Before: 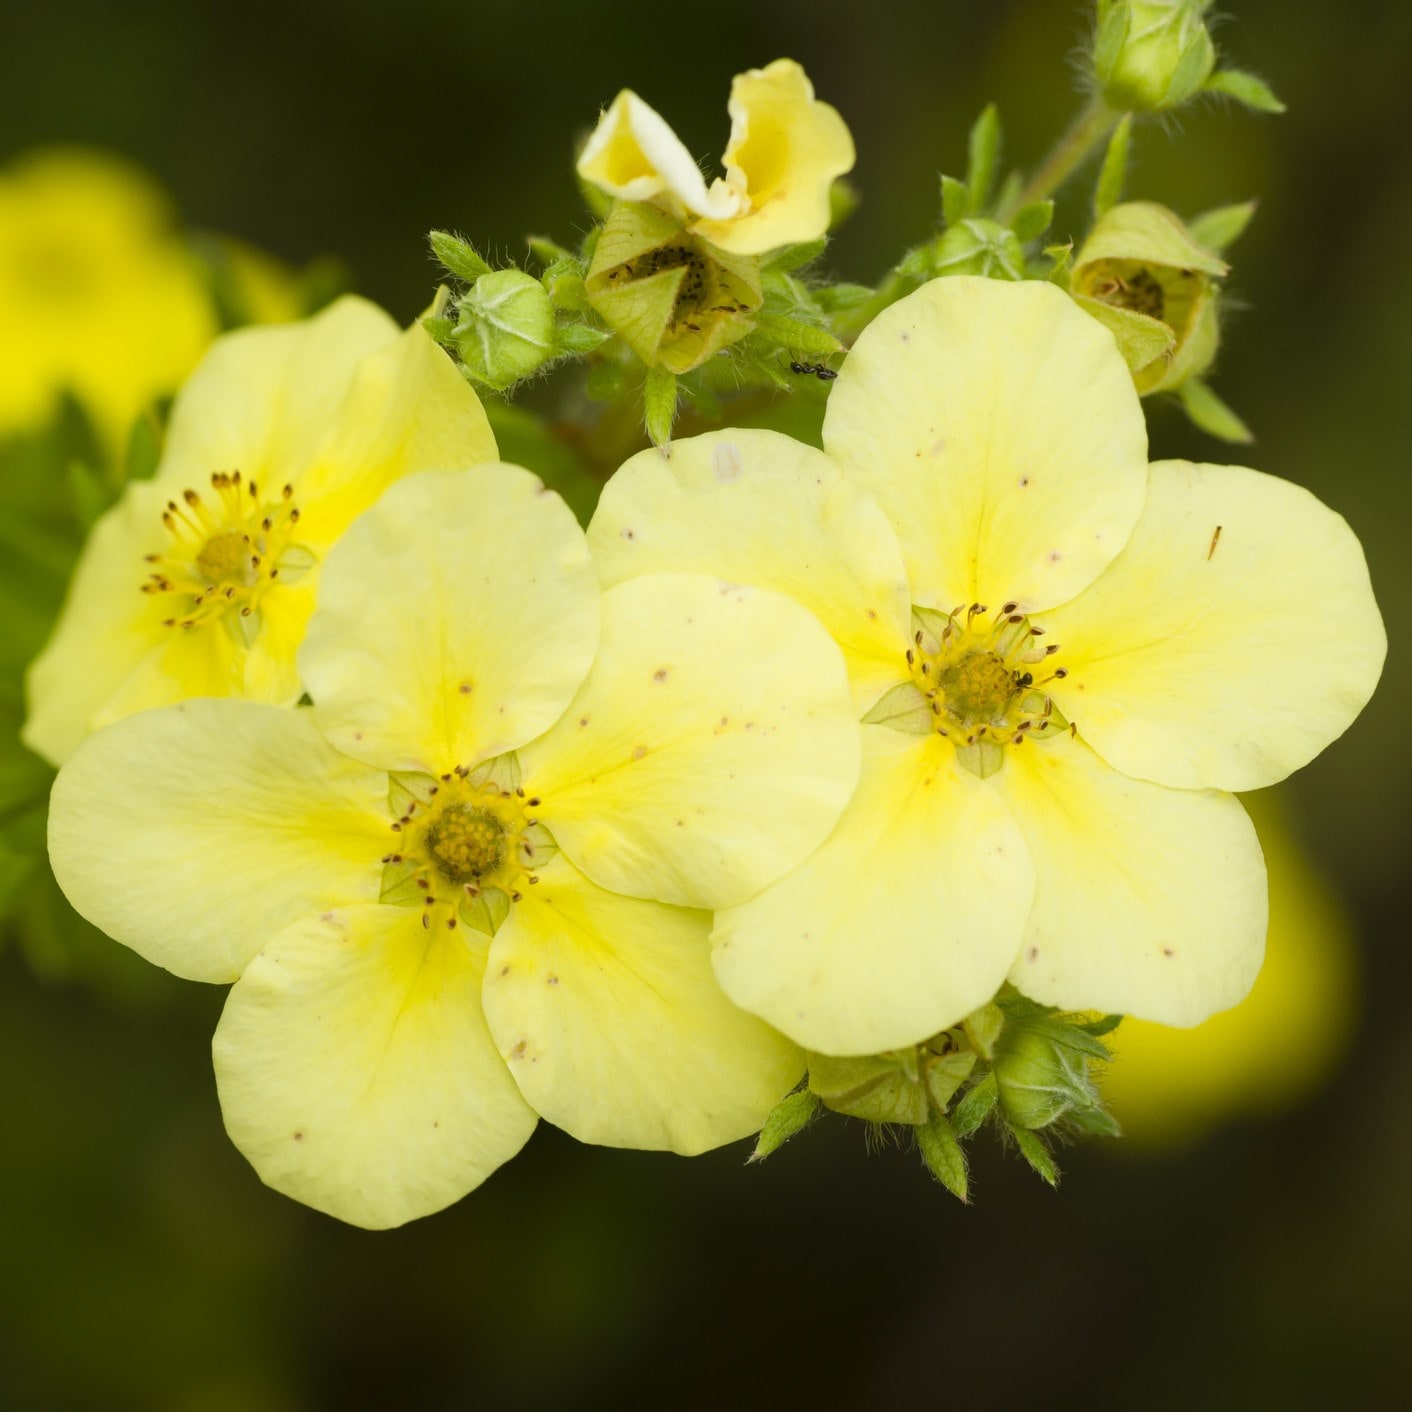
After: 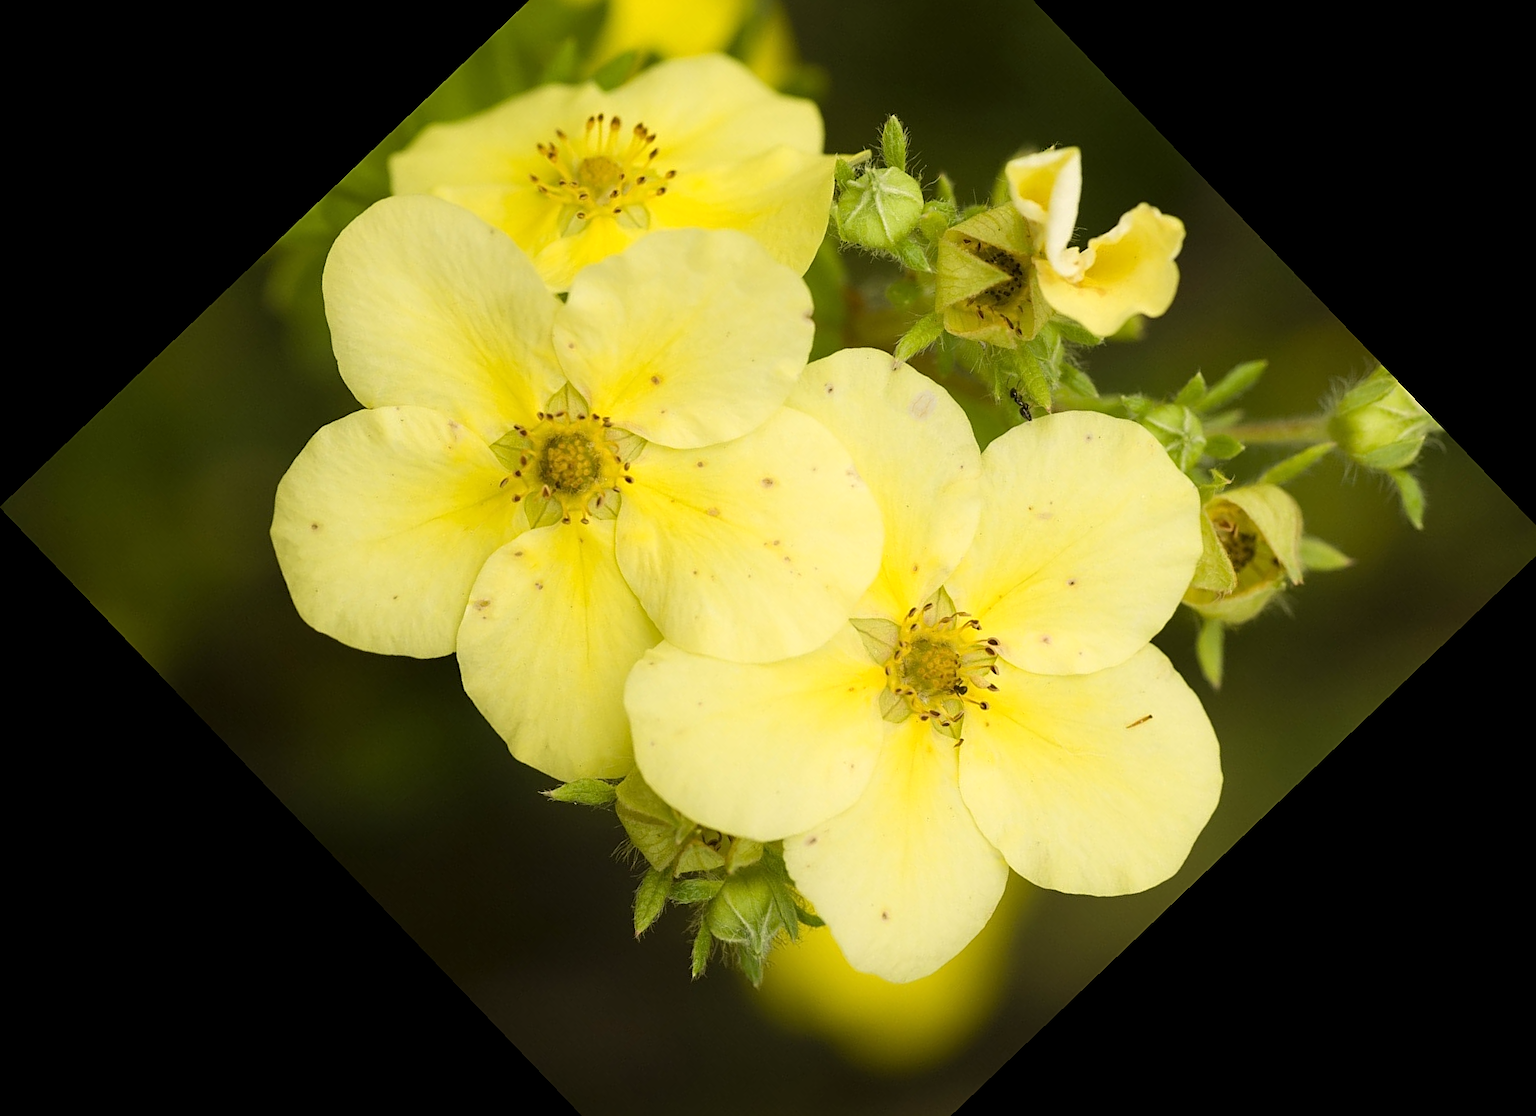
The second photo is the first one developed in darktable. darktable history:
crop and rotate: angle -46.26°, top 16.234%, right 0.912%, bottom 11.704%
white balance: red 1.045, blue 0.932
local contrast: mode bilateral grid, contrast 15, coarseness 36, detail 105%, midtone range 0.2
sharpen: on, module defaults
